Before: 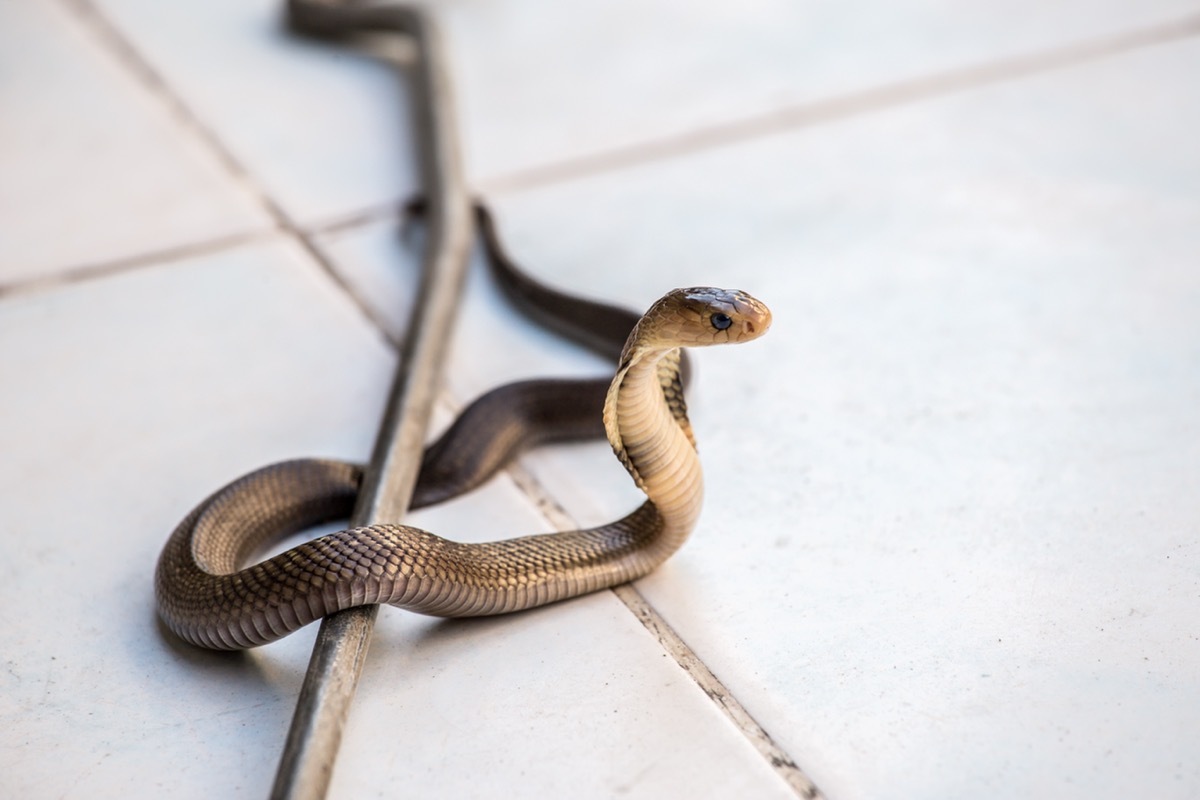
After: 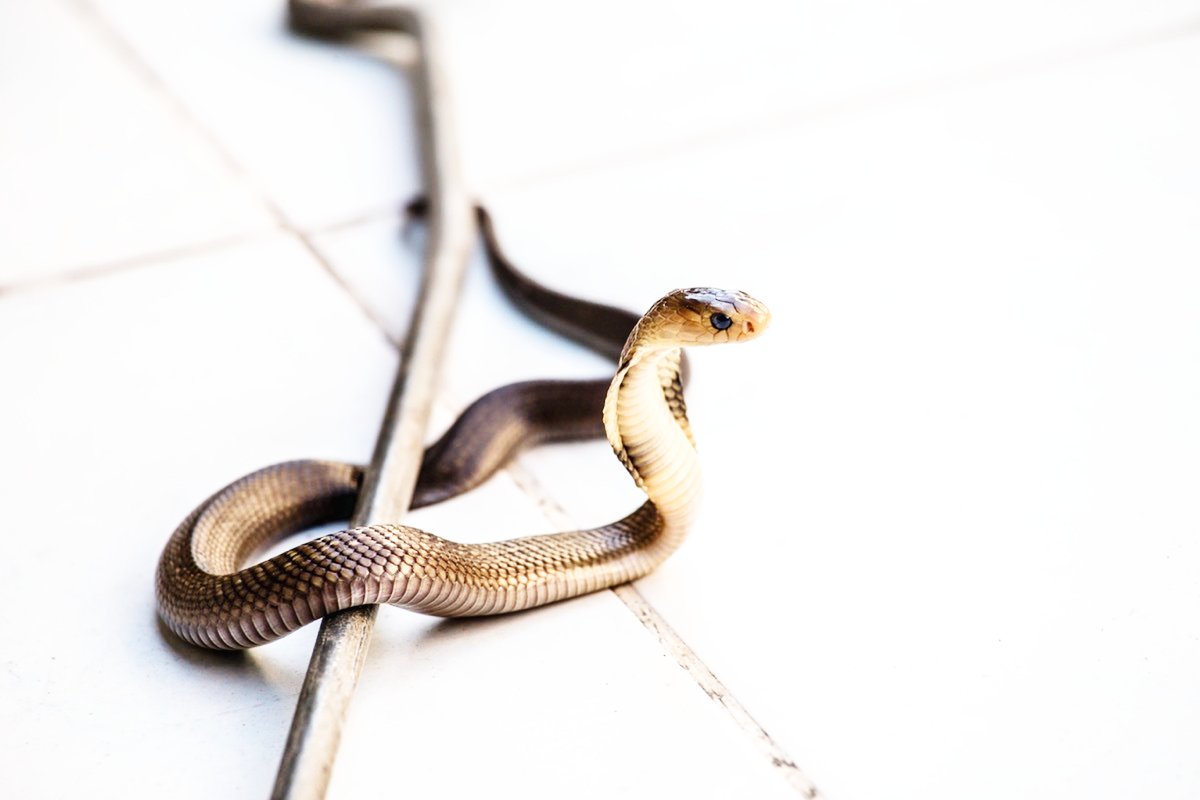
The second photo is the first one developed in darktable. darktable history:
base curve: curves: ch0 [(0, 0.003) (0.001, 0.002) (0.006, 0.004) (0.02, 0.022) (0.048, 0.086) (0.094, 0.234) (0.162, 0.431) (0.258, 0.629) (0.385, 0.8) (0.548, 0.918) (0.751, 0.988) (1, 1)], preserve colors none
tone equalizer: smoothing diameter 2.16%, edges refinement/feathering 23.4, mask exposure compensation -1.57 EV, filter diffusion 5
